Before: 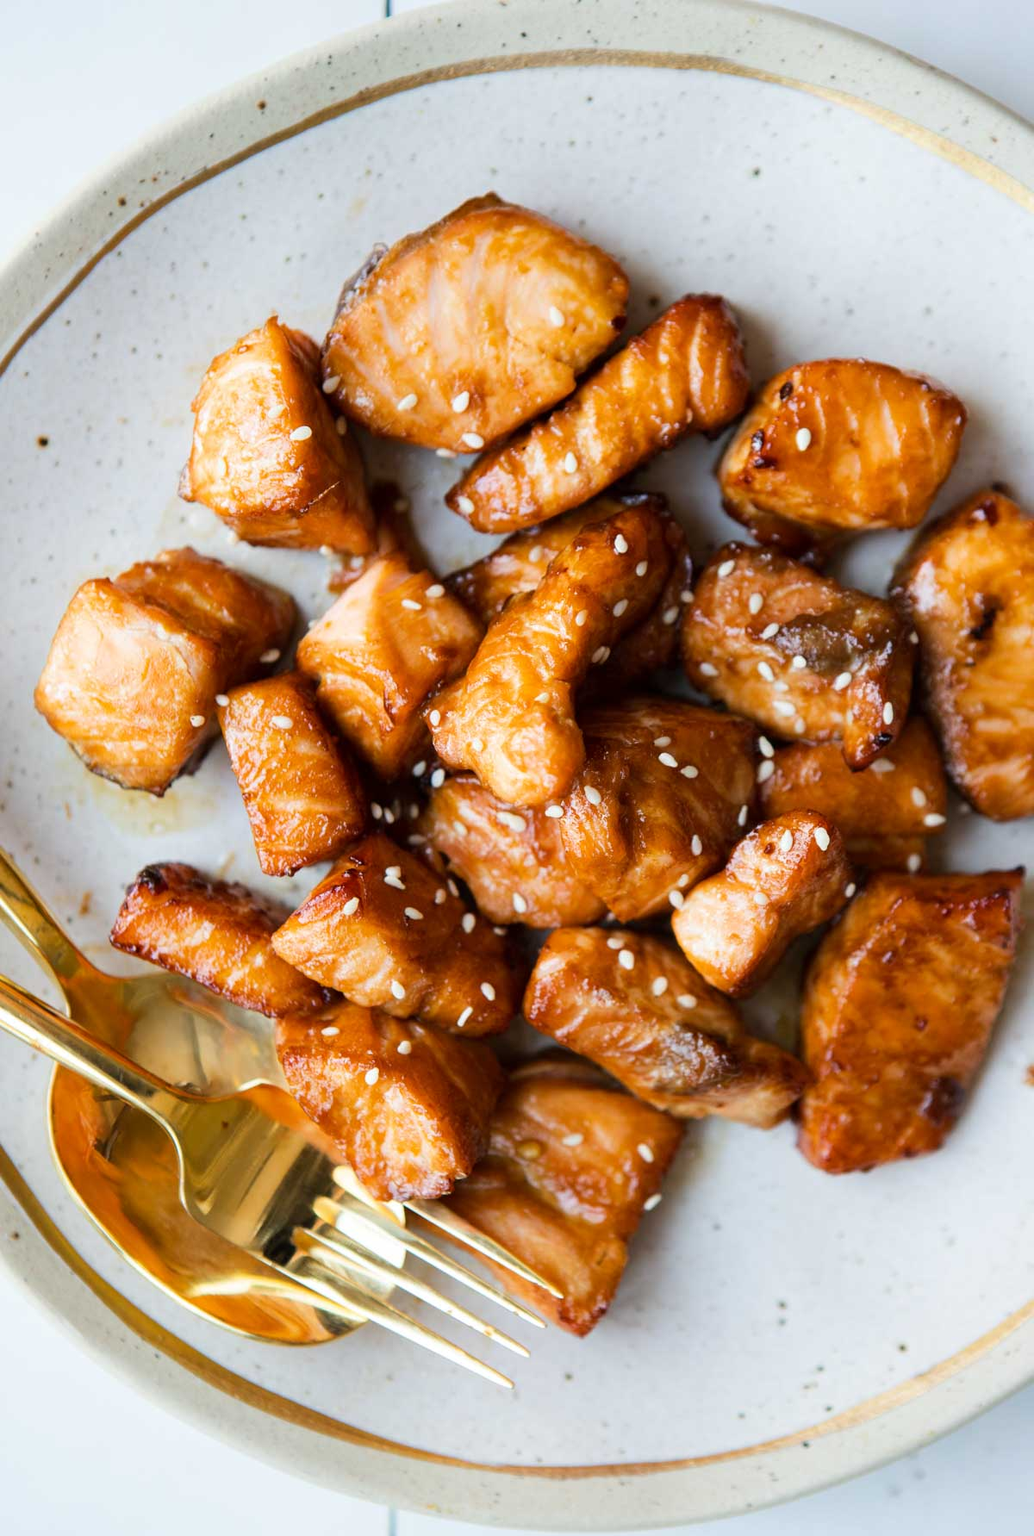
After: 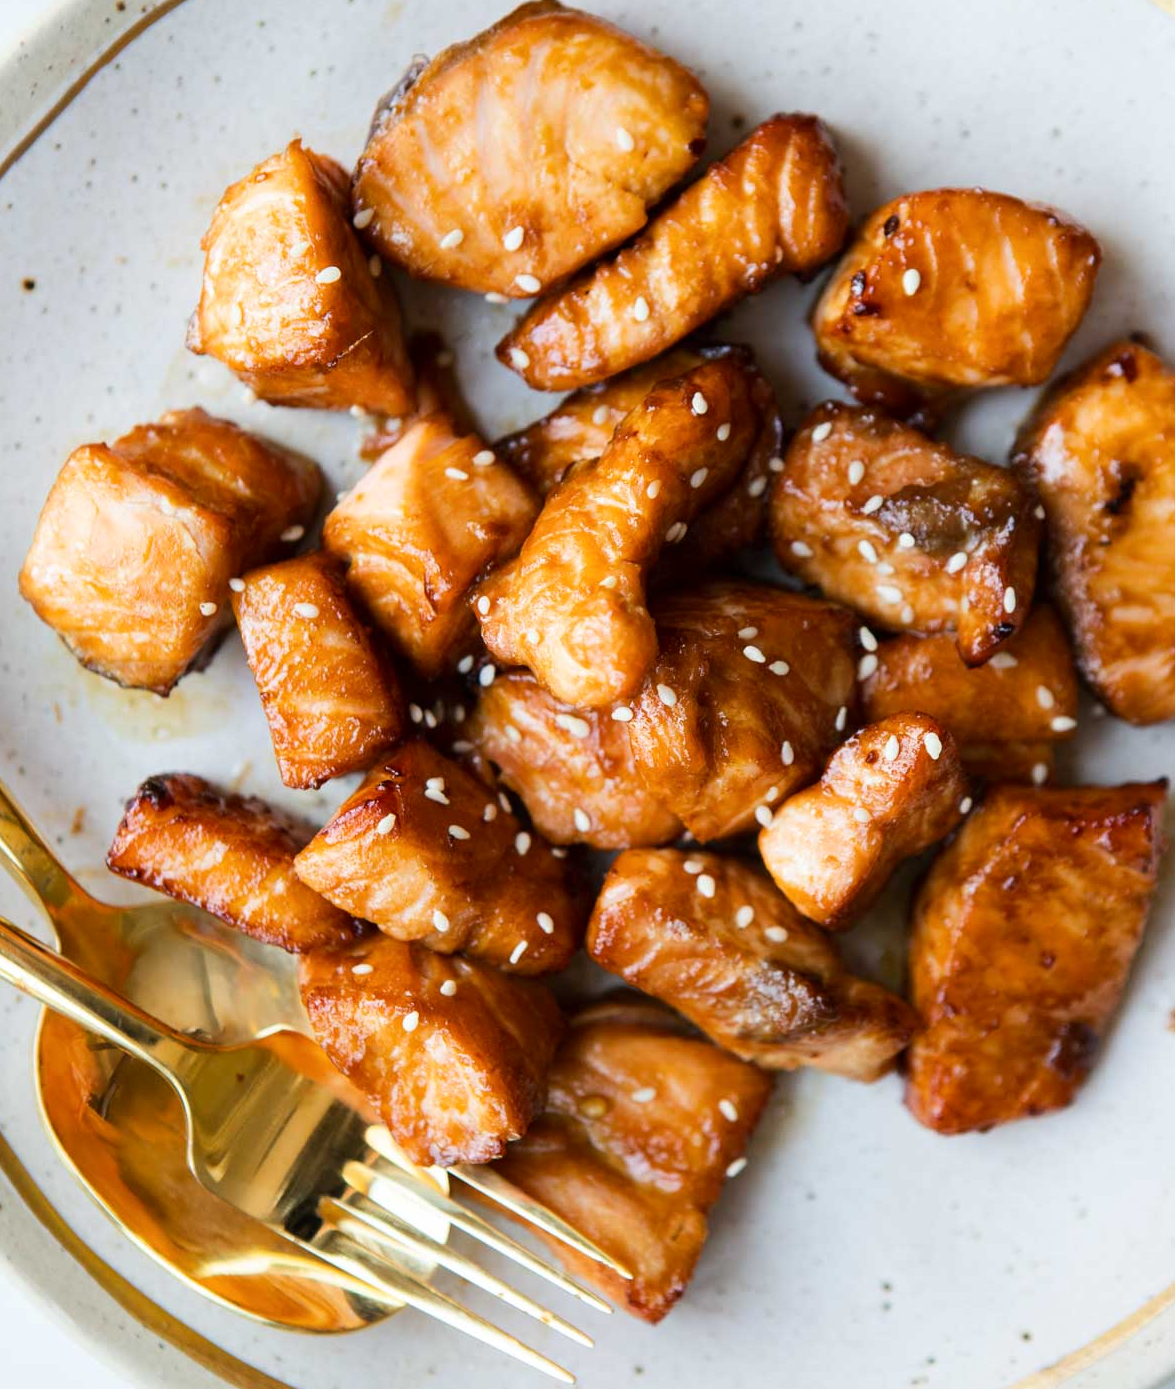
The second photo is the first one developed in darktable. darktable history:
contrast brightness saturation: contrast 0.07
crop and rotate: left 1.814%, top 12.818%, right 0.25%, bottom 9.225%
